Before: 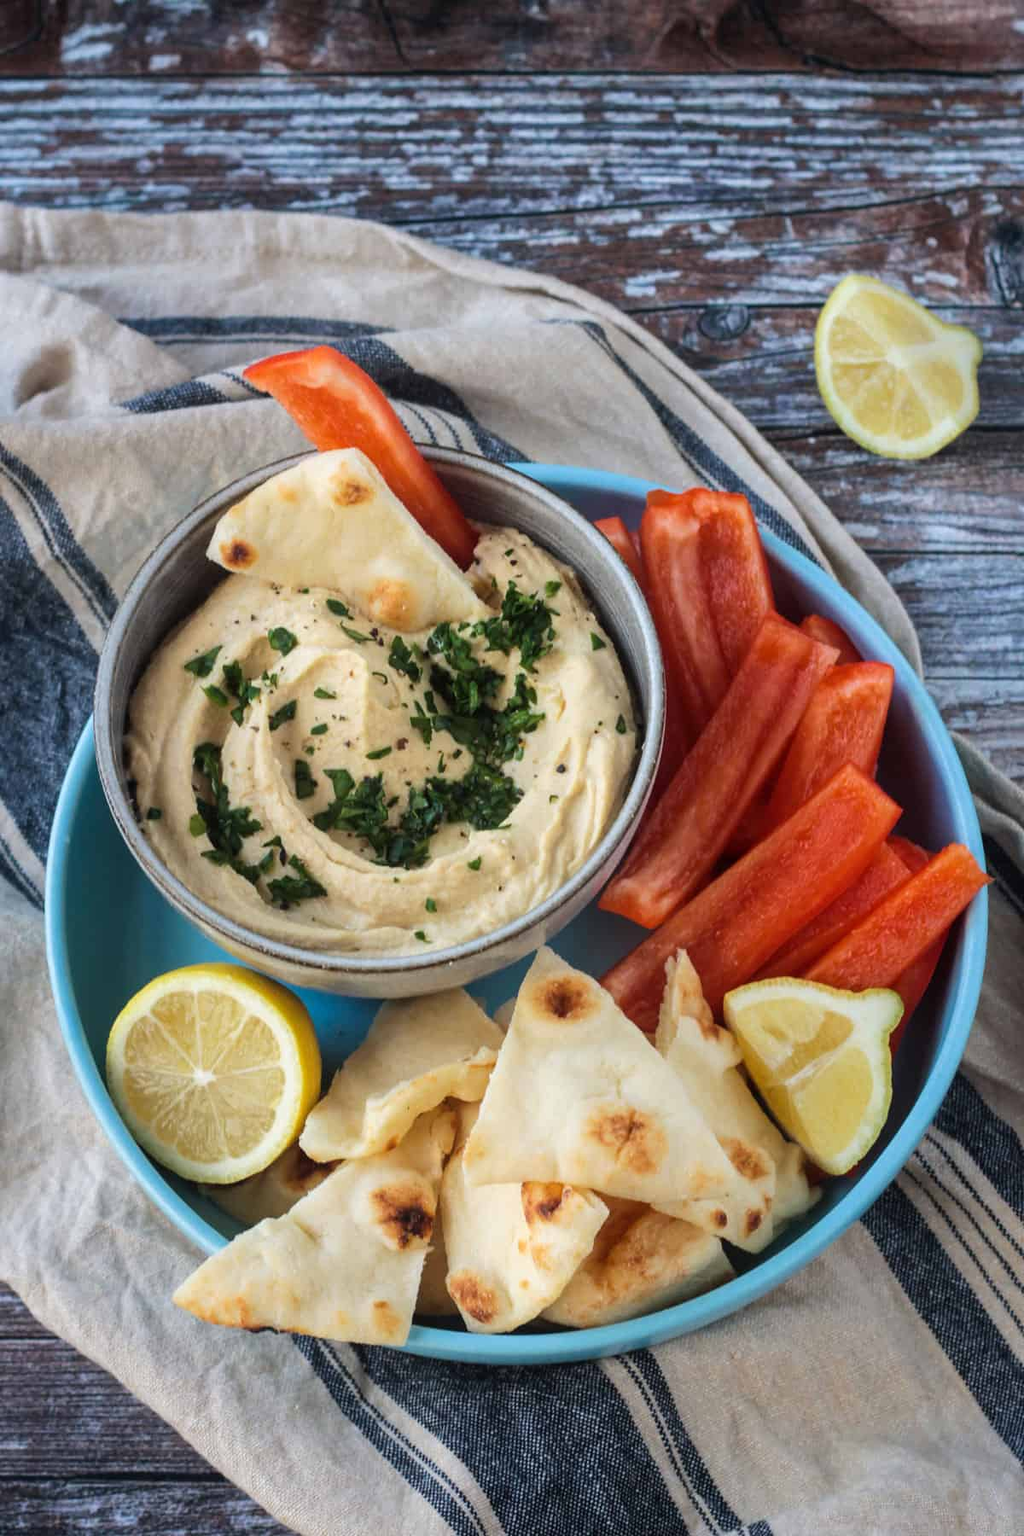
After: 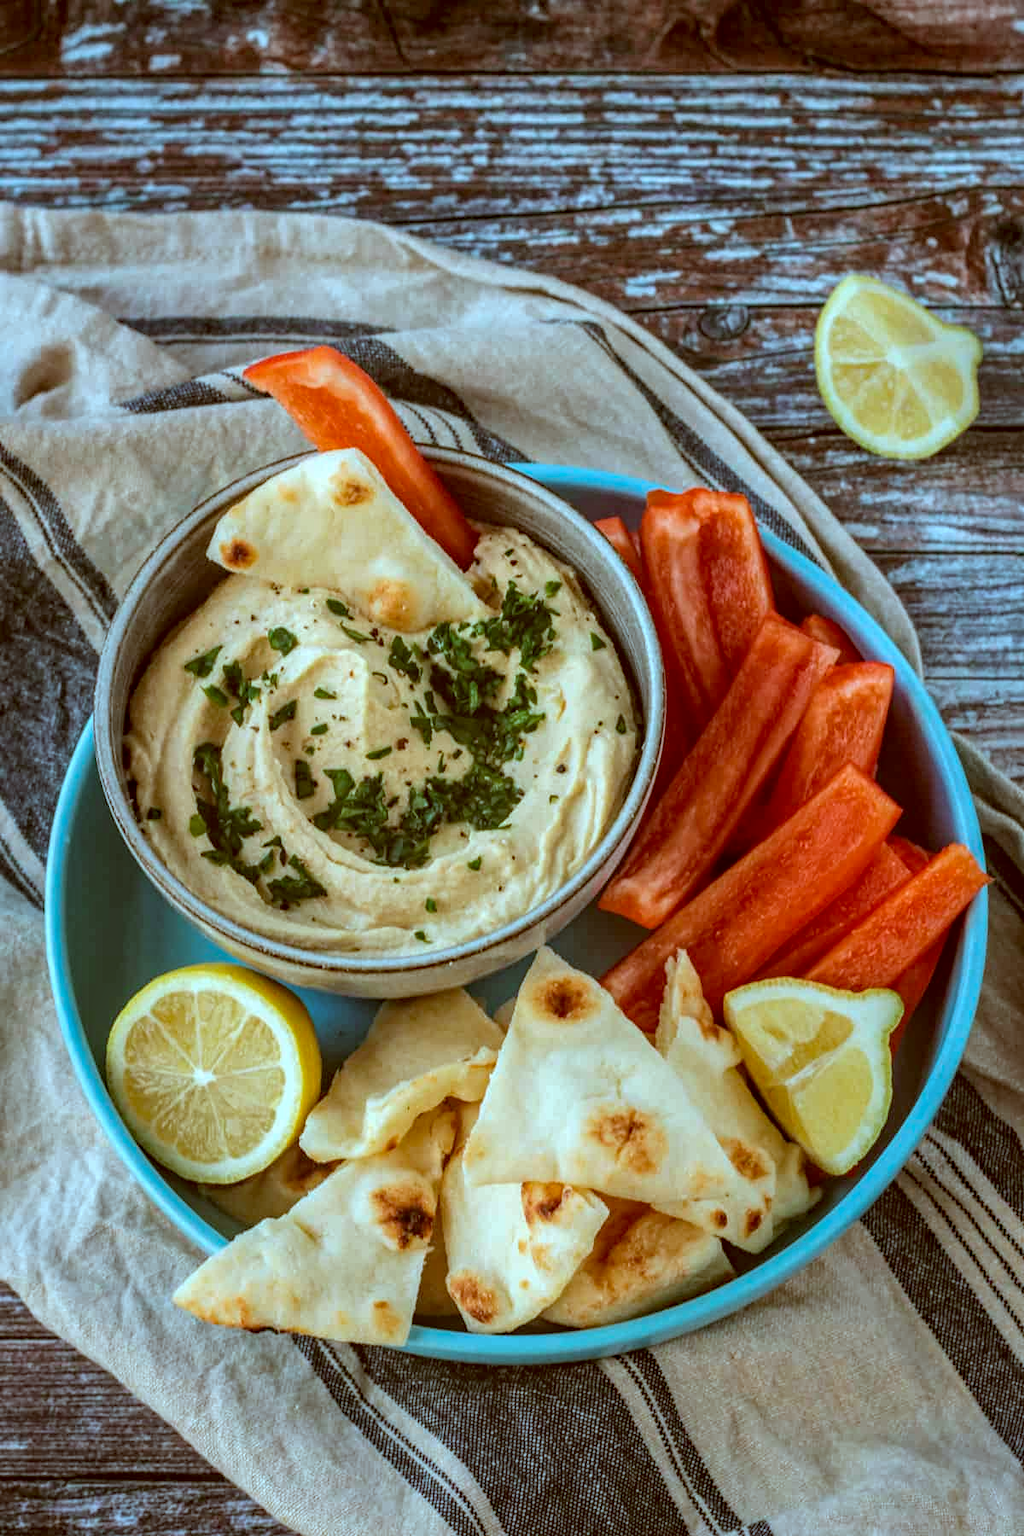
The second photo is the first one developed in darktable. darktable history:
color correction: highlights a* -14.62, highlights b* -16.22, shadows a* 10.12, shadows b* 29.4
haze removal: compatibility mode true, adaptive false
local contrast: highlights 0%, shadows 0%, detail 133%
